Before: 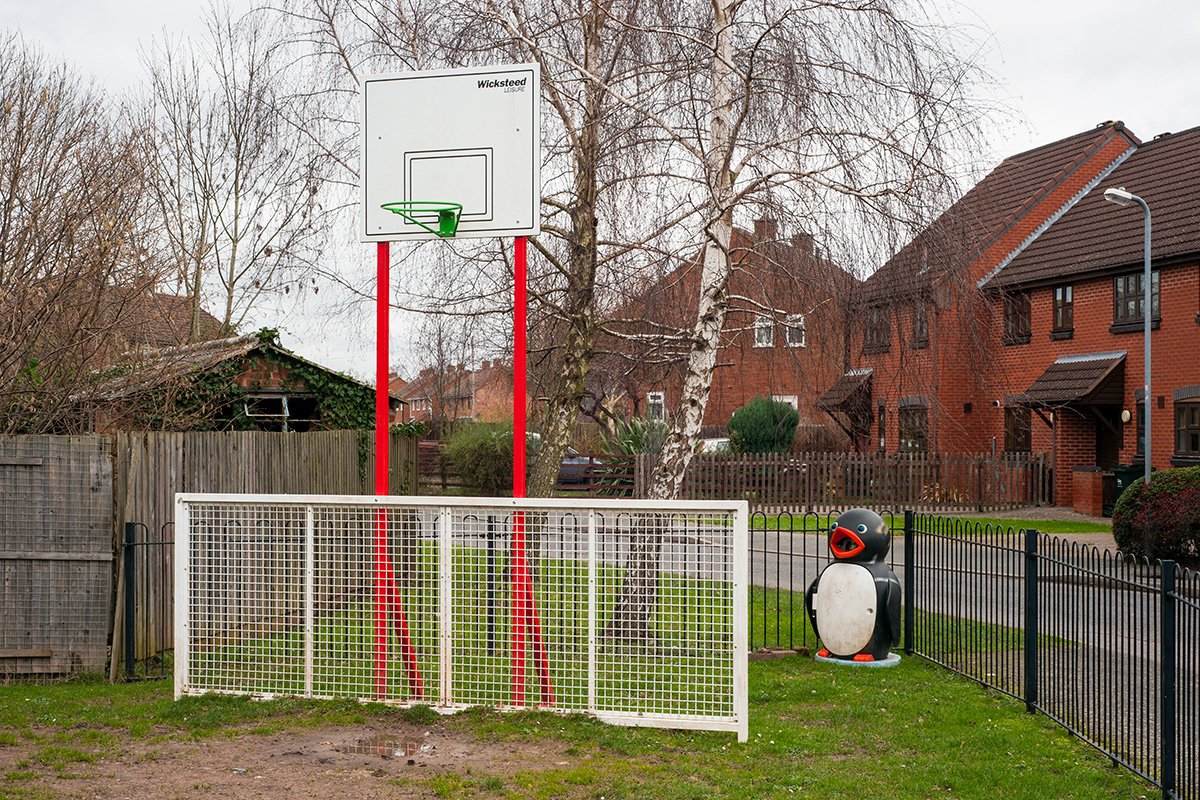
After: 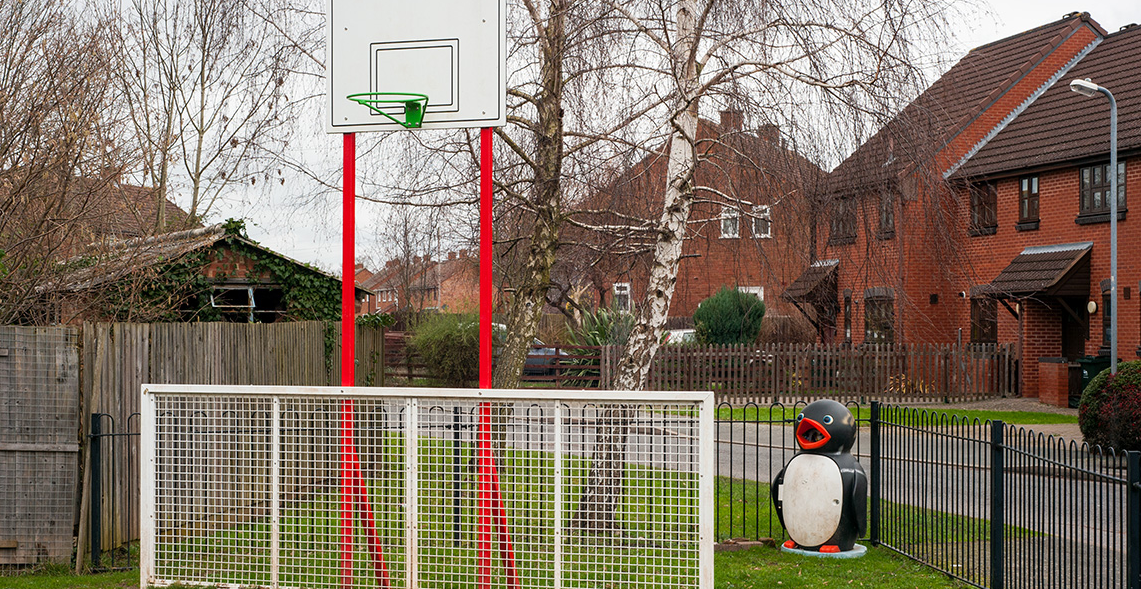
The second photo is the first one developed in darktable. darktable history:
crop and rotate: left 2.876%, top 13.642%, right 2.011%, bottom 12.642%
